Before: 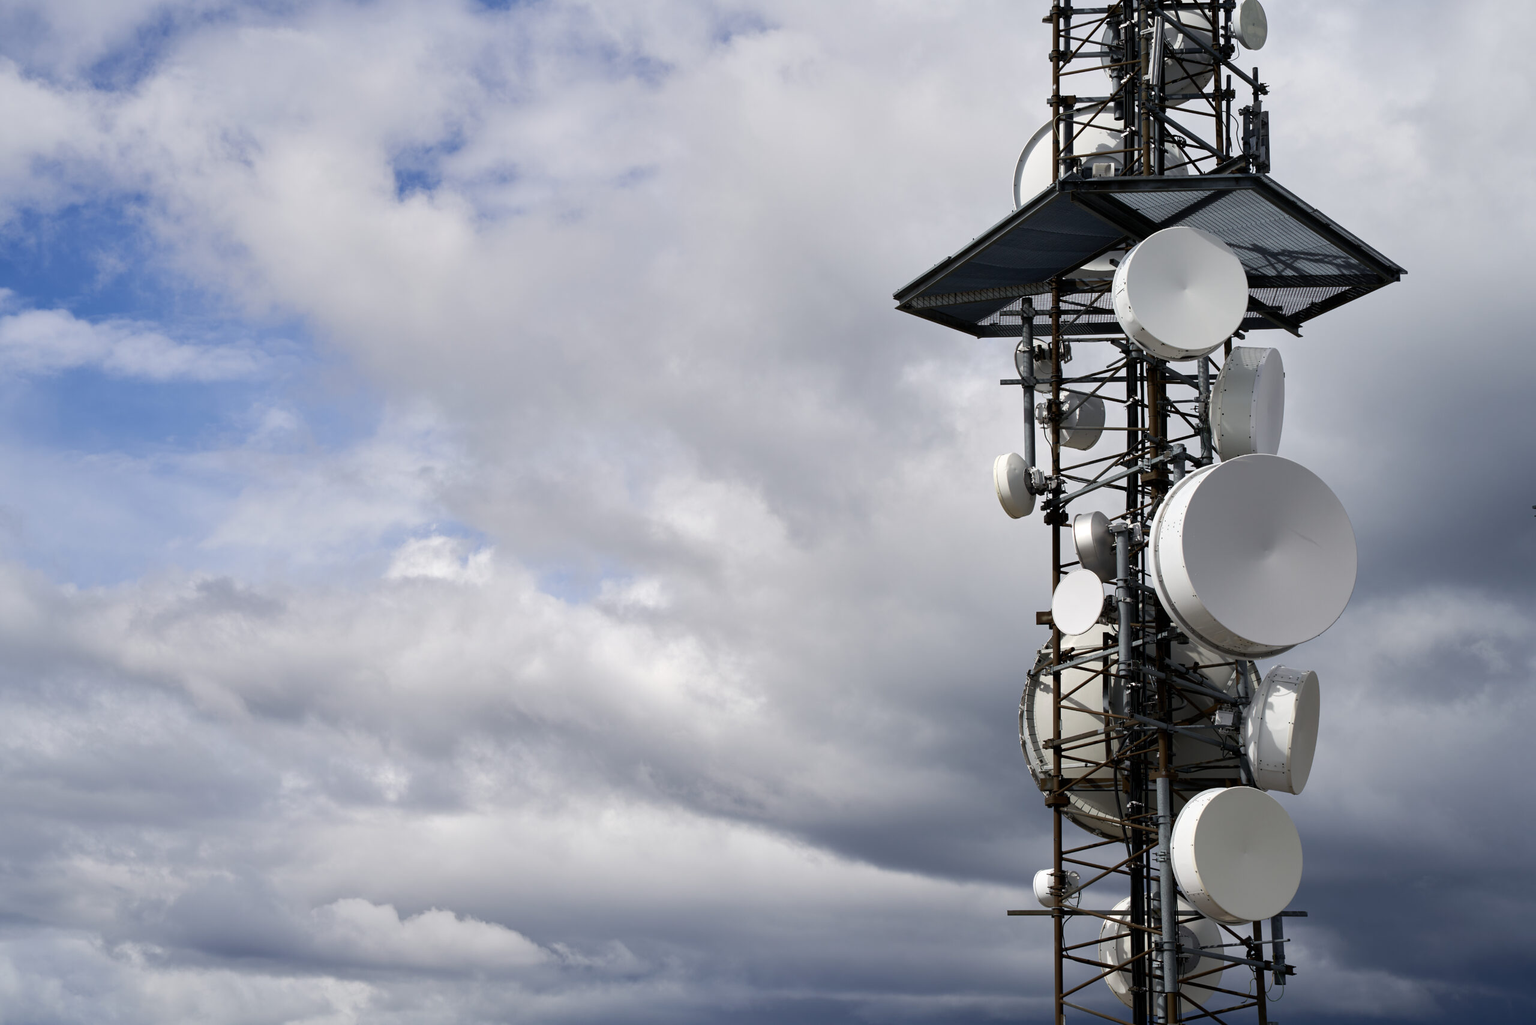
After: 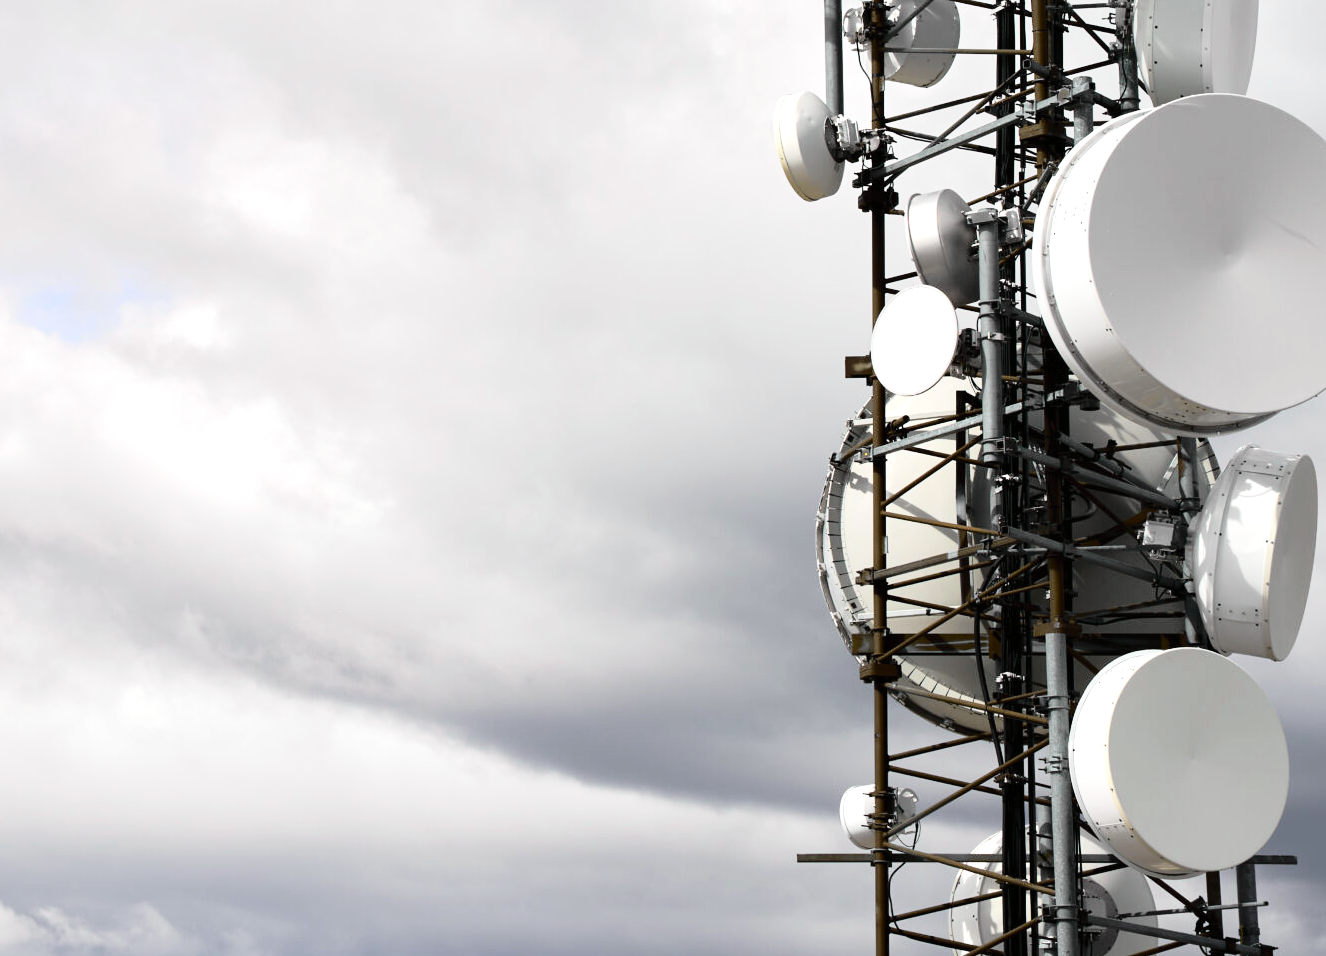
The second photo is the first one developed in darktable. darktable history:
tone curve: curves: ch0 [(0, 0) (0.168, 0.142) (0.359, 0.44) (0.469, 0.544) (0.634, 0.722) (0.858, 0.903) (1, 0.968)]; ch1 [(0, 0) (0.437, 0.453) (0.472, 0.47) (0.502, 0.502) (0.54, 0.534) (0.57, 0.592) (0.618, 0.66) (0.699, 0.749) (0.859, 0.919) (1, 1)]; ch2 [(0, 0) (0.33, 0.301) (0.421, 0.443) (0.476, 0.498) (0.505, 0.503) (0.547, 0.557) (0.586, 0.634) (0.608, 0.676) (1, 1)], color space Lab, independent channels, preserve colors none
exposure: black level correction 0, exposure 0.7 EV, compensate exposure bias true, compensate highlight preservation false
crop: left 34.479%, top 38.822%, right 13.718%, bottom 5.172%
